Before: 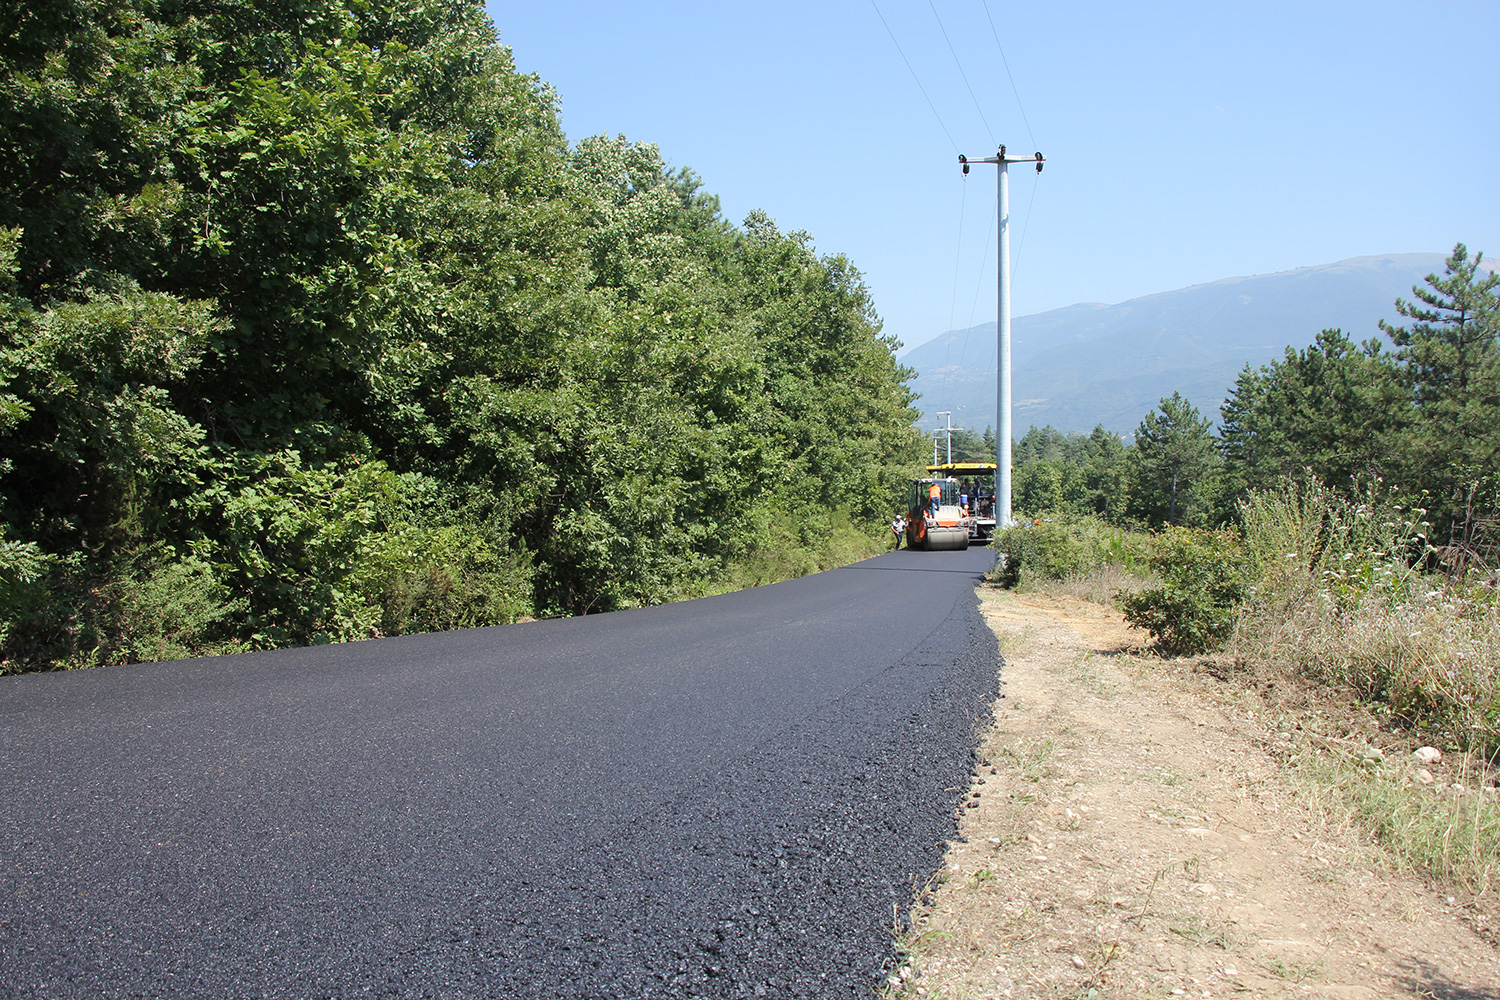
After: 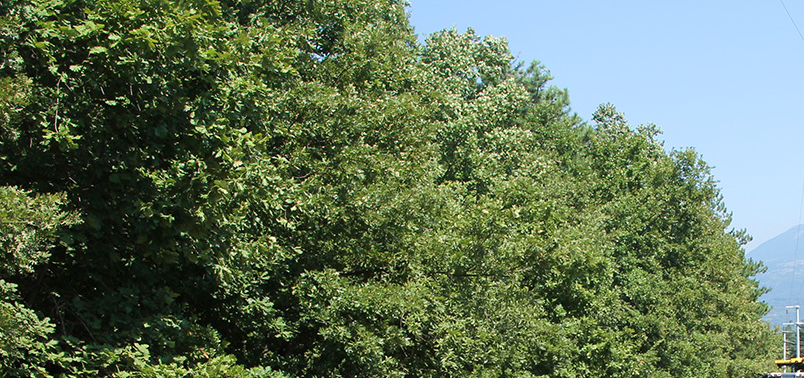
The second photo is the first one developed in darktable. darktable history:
velvia: on, module defaults
crop: left 10.121%, top 10.631%, right 36.218%, bottom 51.526%
